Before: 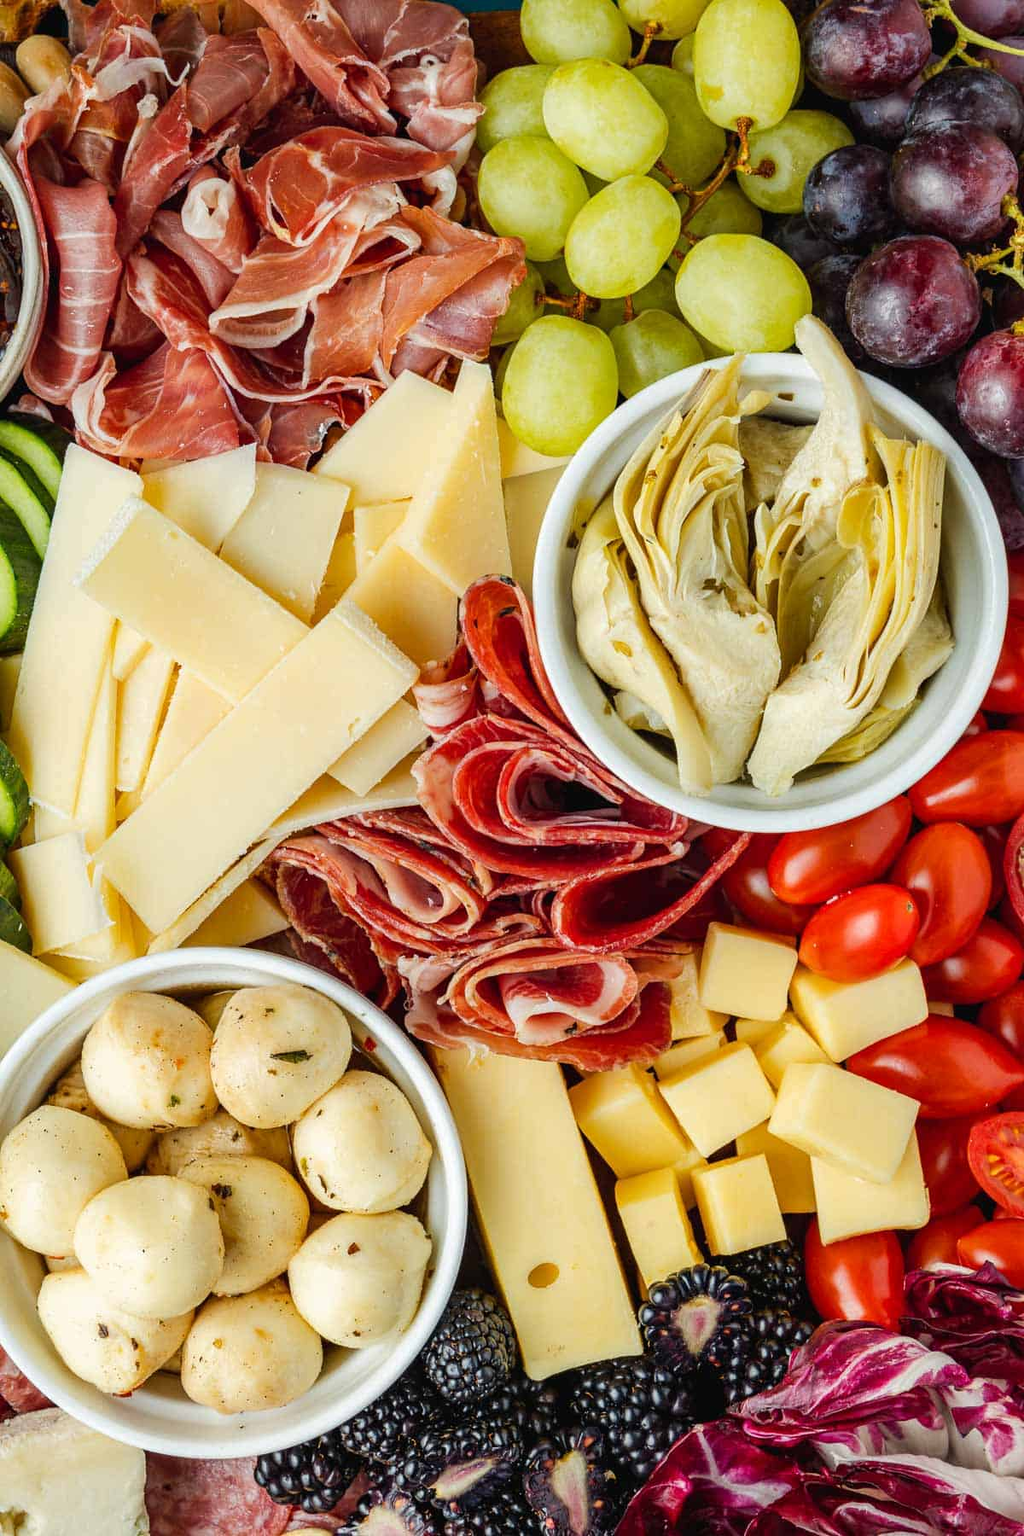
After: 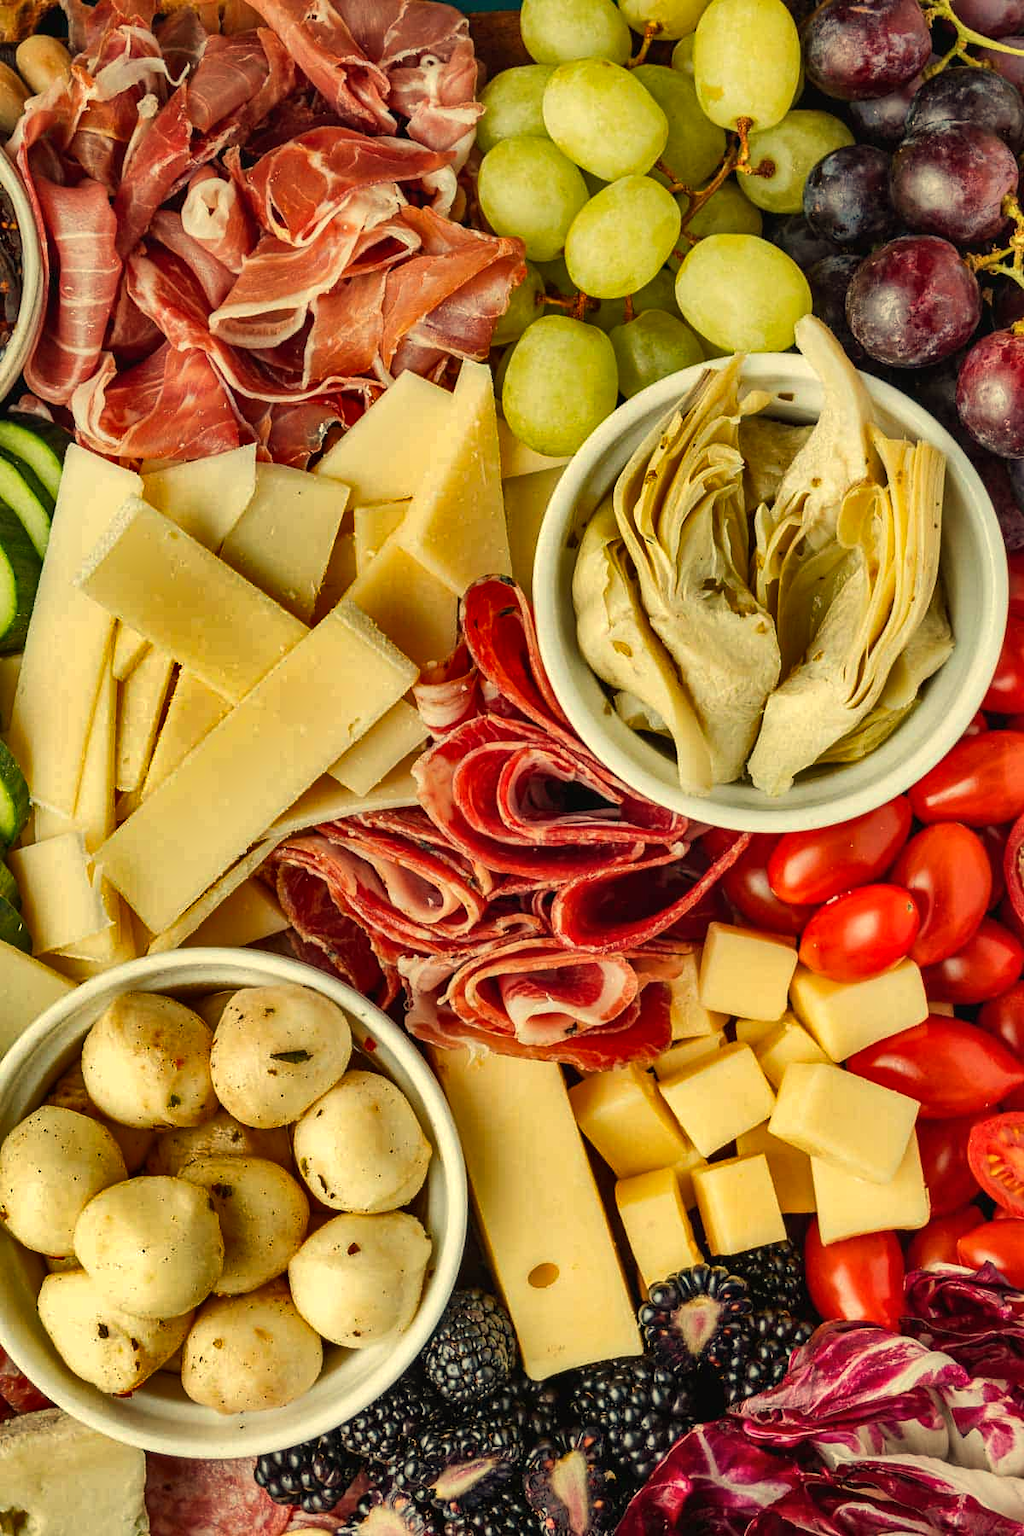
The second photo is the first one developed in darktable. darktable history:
white balance: red 1.08, blue 0.791
shadows and highlights: shadows 20.91, highlights -82.73, soften with gaussian
